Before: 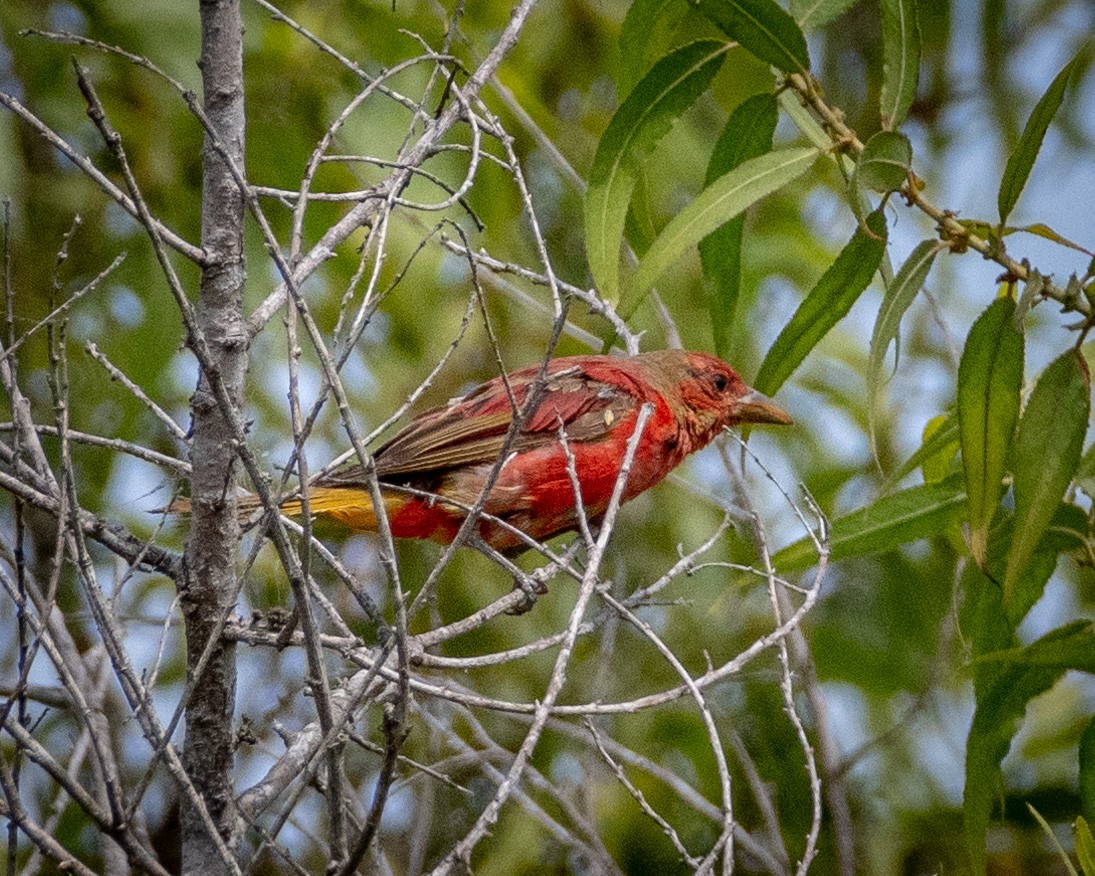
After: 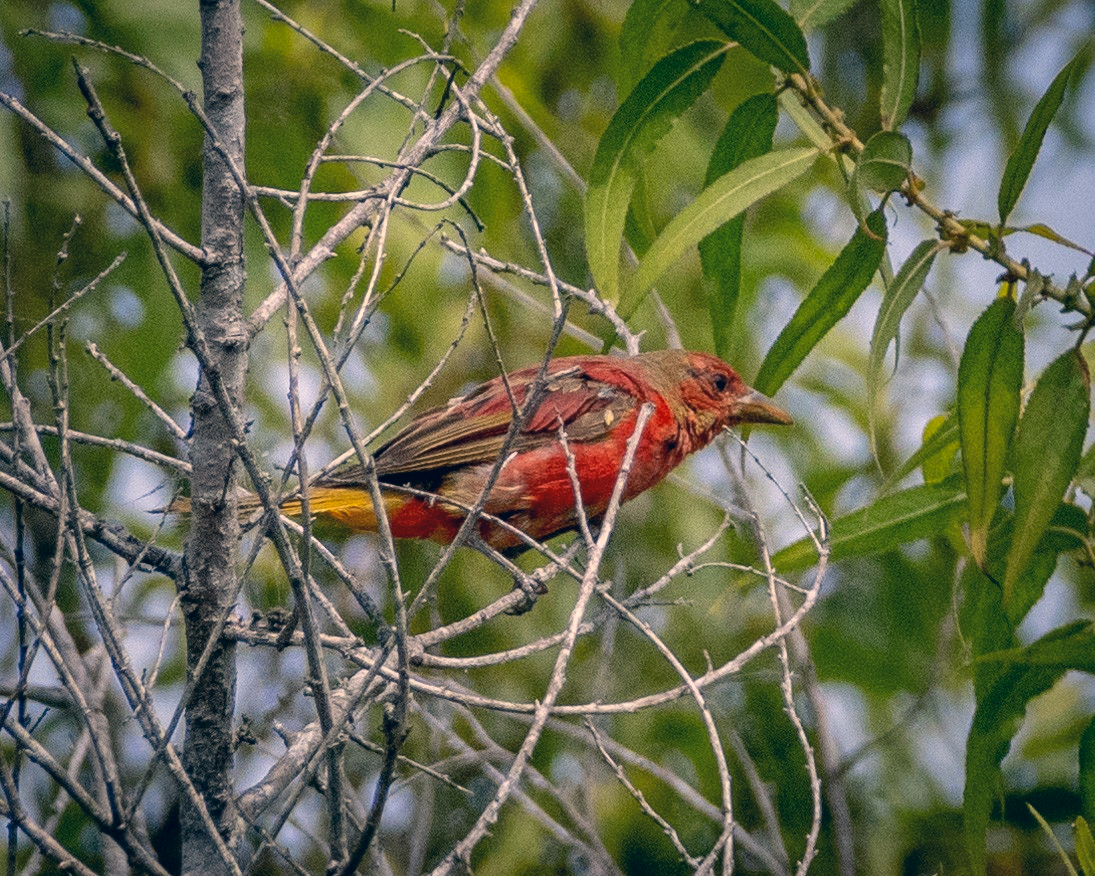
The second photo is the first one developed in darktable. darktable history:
color correction: highlights a* 10.27, highlights b* 14.68, shadows a* -9.97, shadows b* -14.8
